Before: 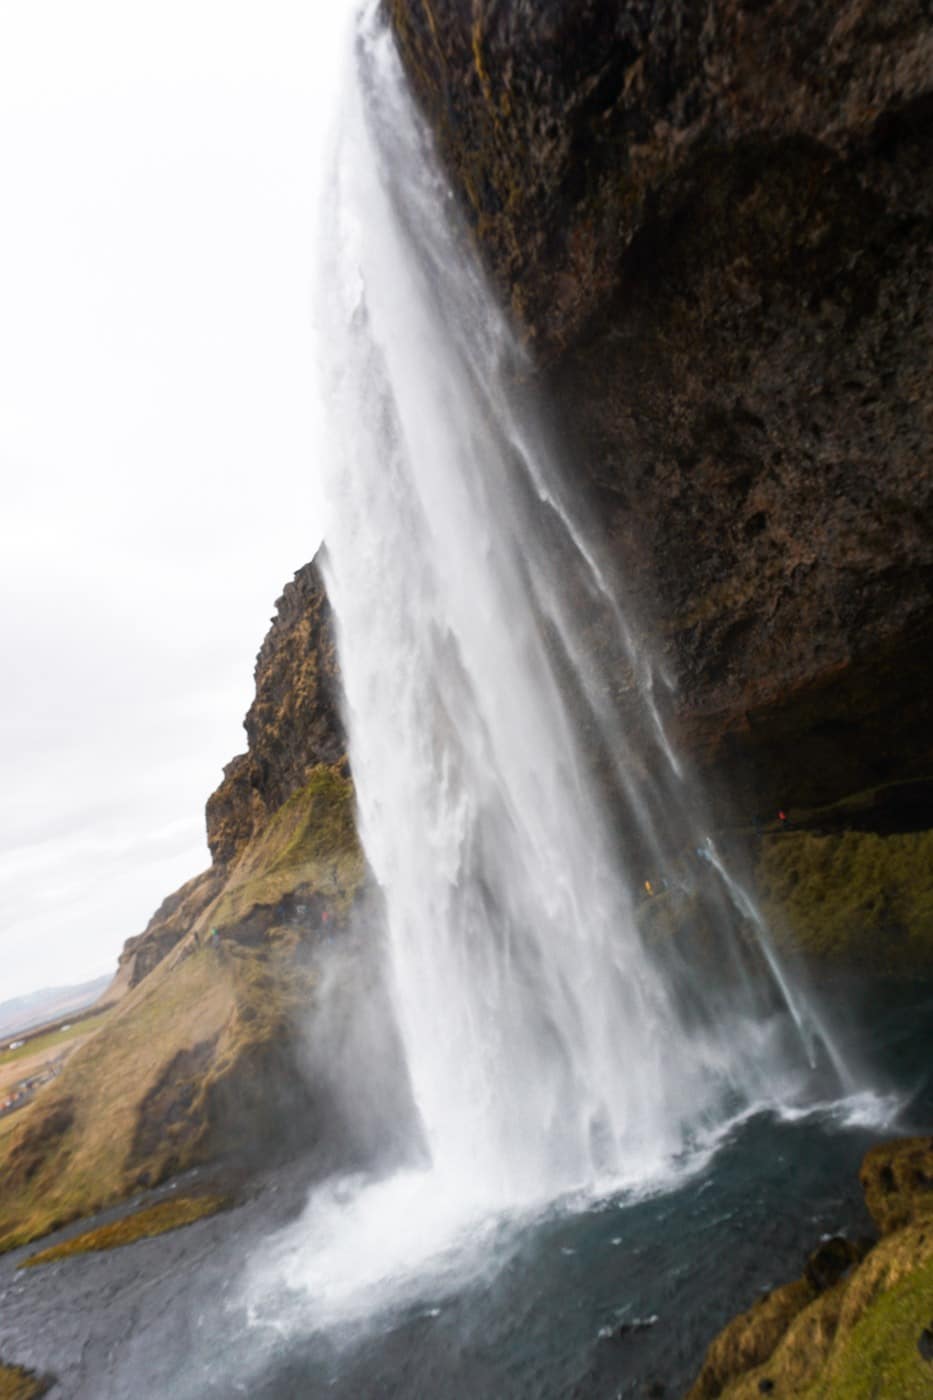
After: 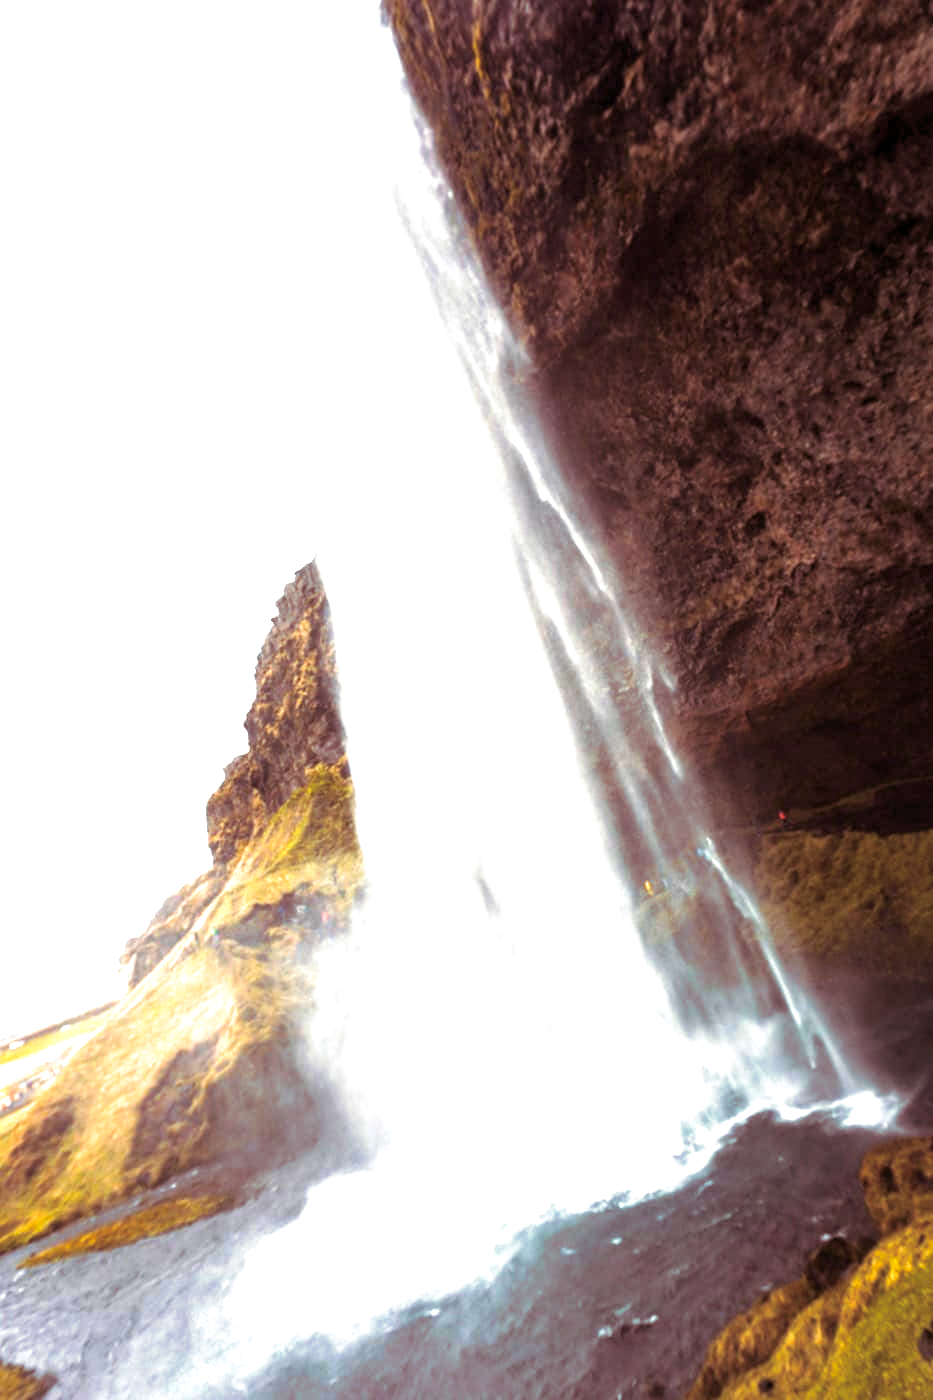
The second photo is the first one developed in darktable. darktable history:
white balance: red 1, blue 1
split-toning: on, module defaults
exposure: black level correction 0.001, exposure 1.646 EV, compensate exposure bias true, compensate highlight preservation false
color balance rgb: perceptual saturation grading › global saturation 20%, global vibrance 20%
